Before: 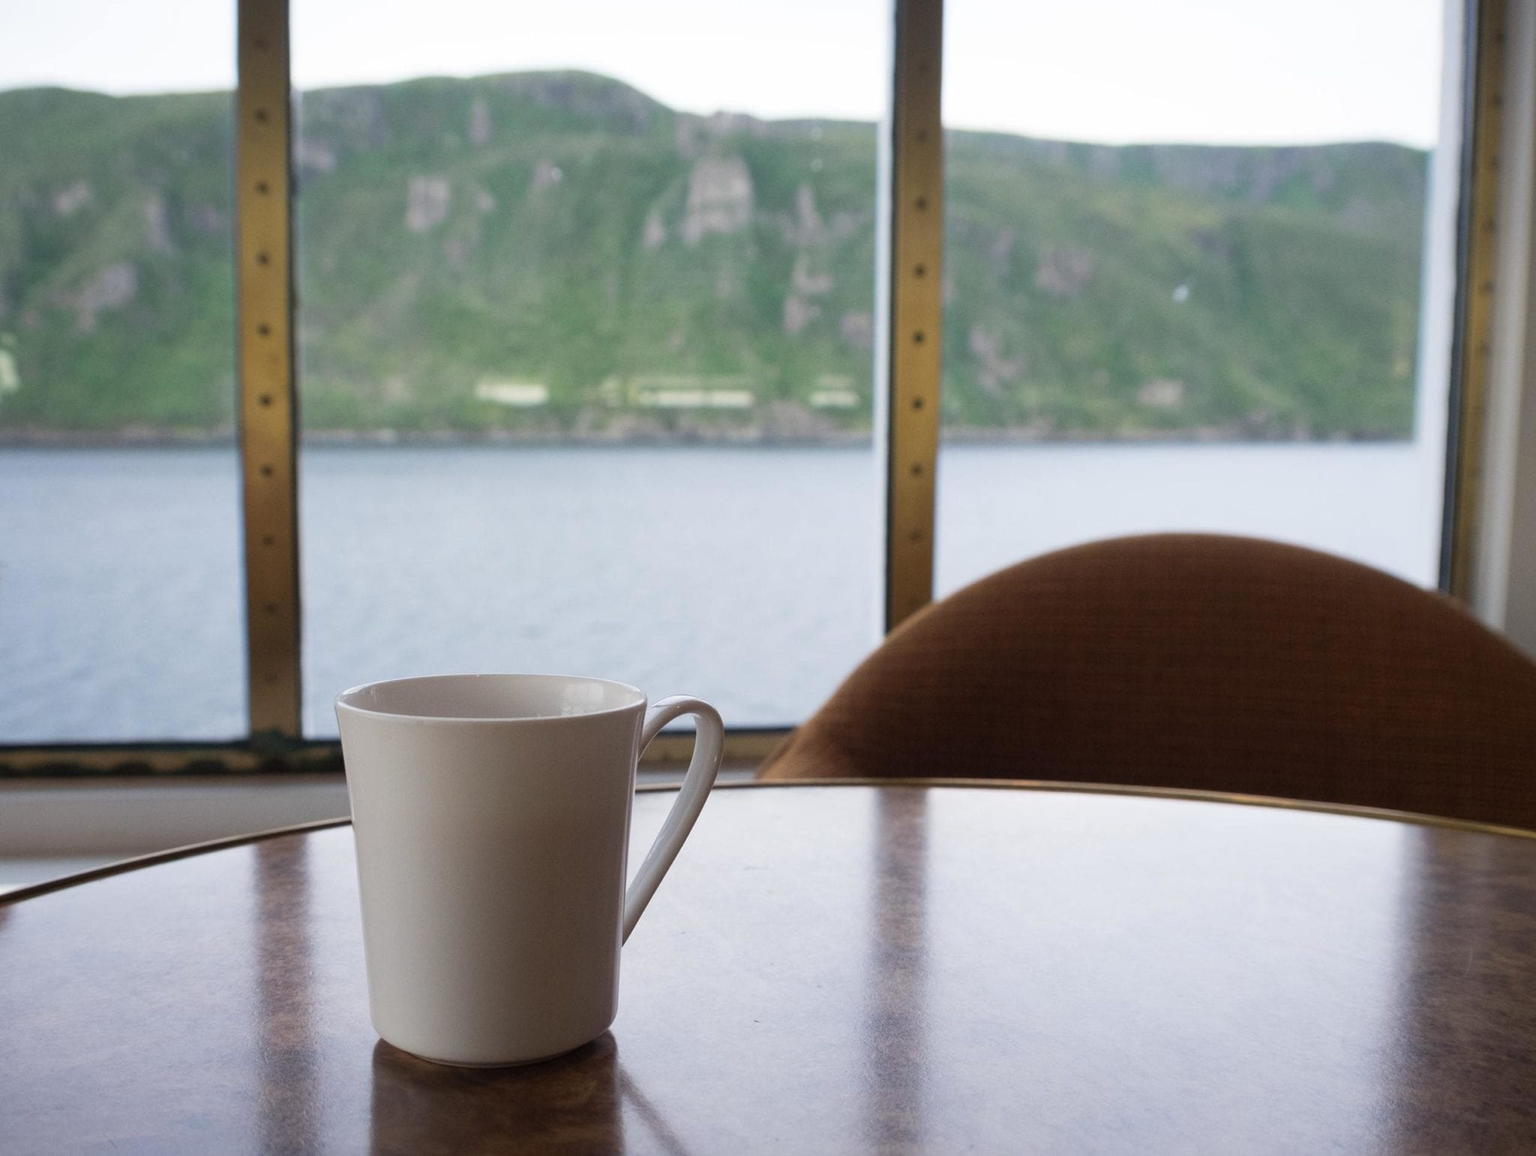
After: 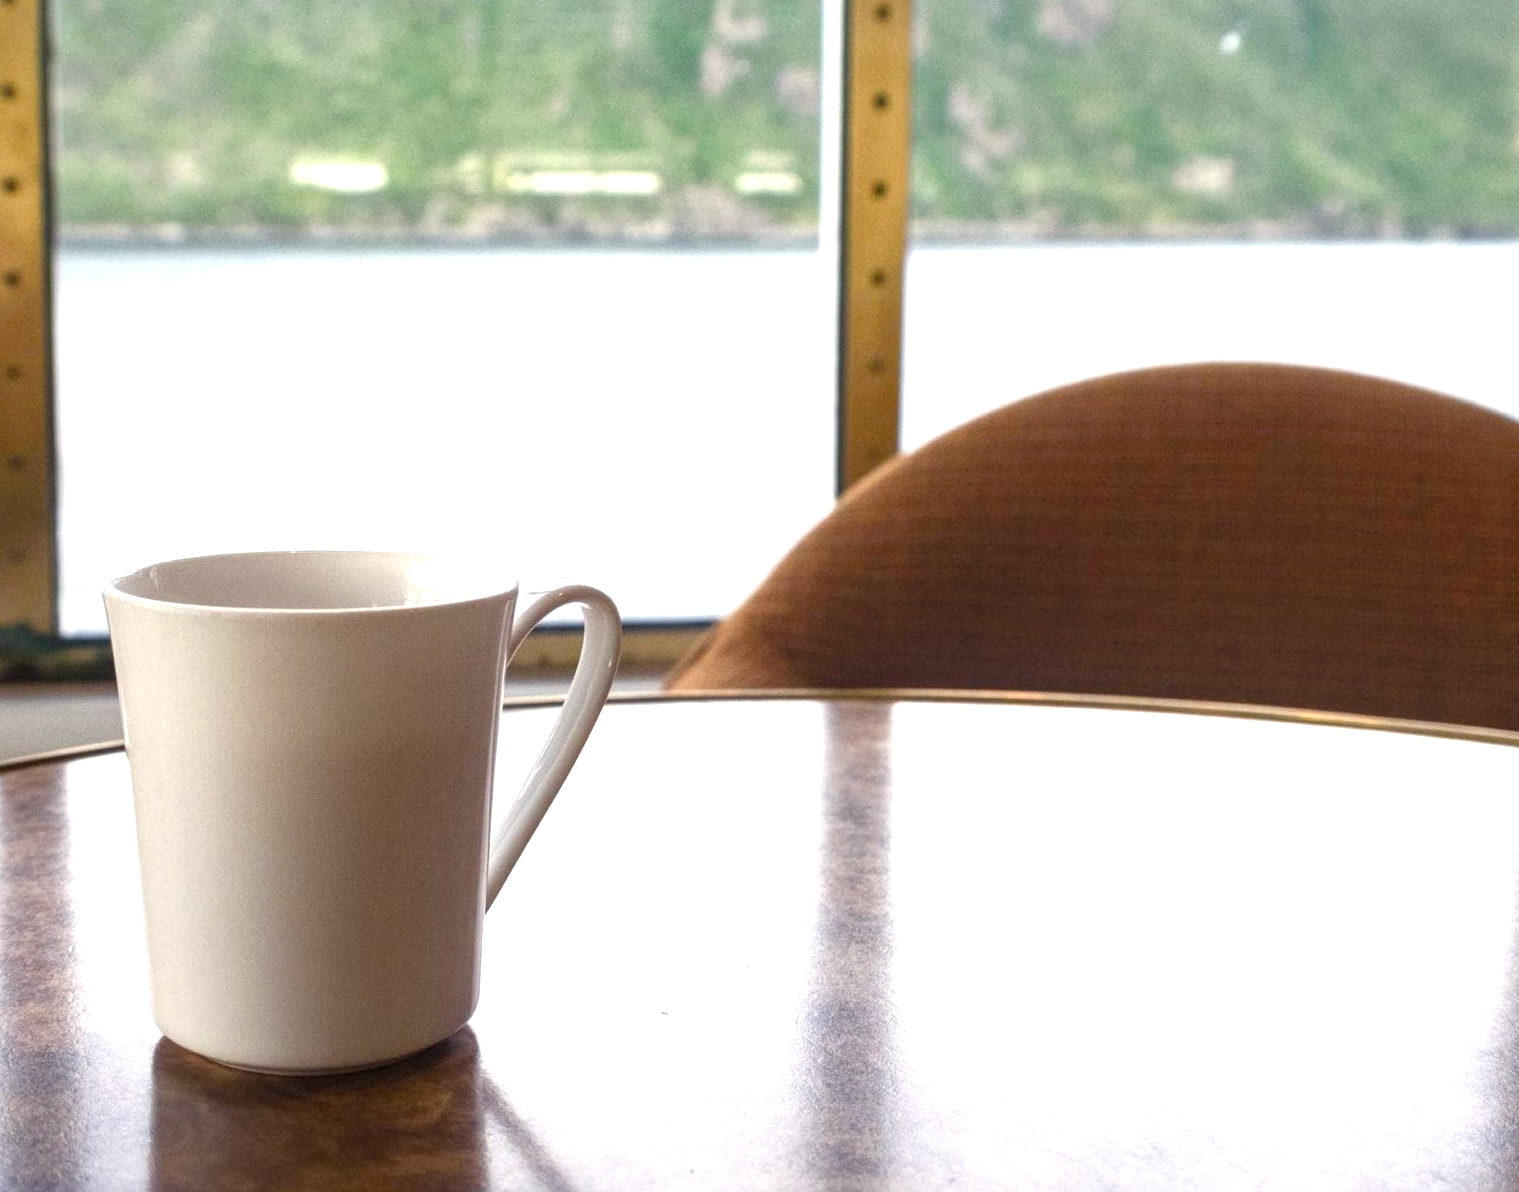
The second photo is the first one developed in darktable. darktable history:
crop: left 16.837%, top 22.664%, right 8.977%
color balance rgb: highlights gain › chroma 3.024%, highlights gain › hue 78.61°, perceptual saturation grading › global saturation 20%, perceptual saturation grading › highlights -49.846%, perceptual saturation grading › shadows 24.526%, perceptual brilliance grading › global brilliance 24.492%
local contrast: on, module defaults
exposure: exposure 0.204 EV, compensate highlight preservation false
